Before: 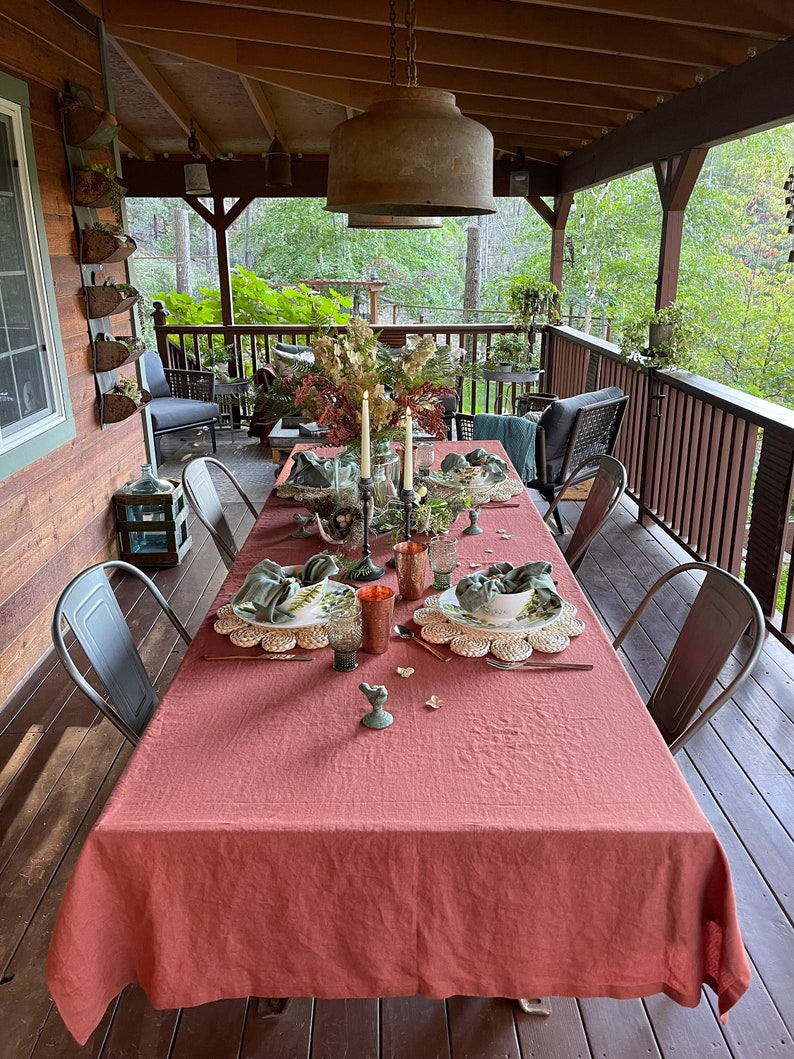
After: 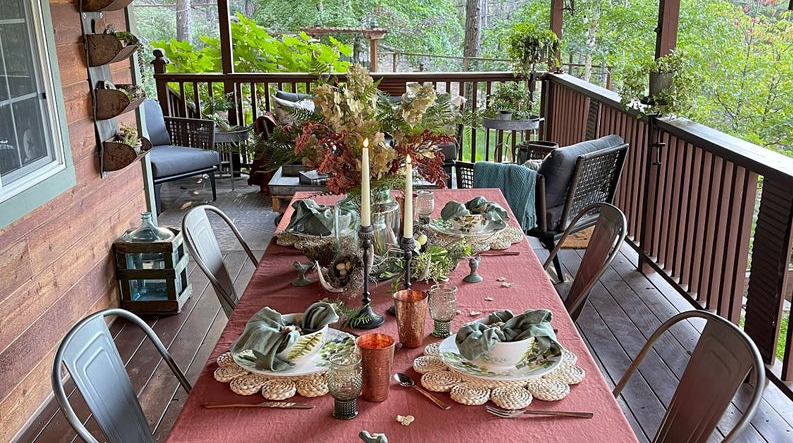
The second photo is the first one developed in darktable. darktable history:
crop and rotate: top 23.84%, bottom 34.294%
shadows and highlights: shadows 20.91, highlights -82.73, soften with gaussian
